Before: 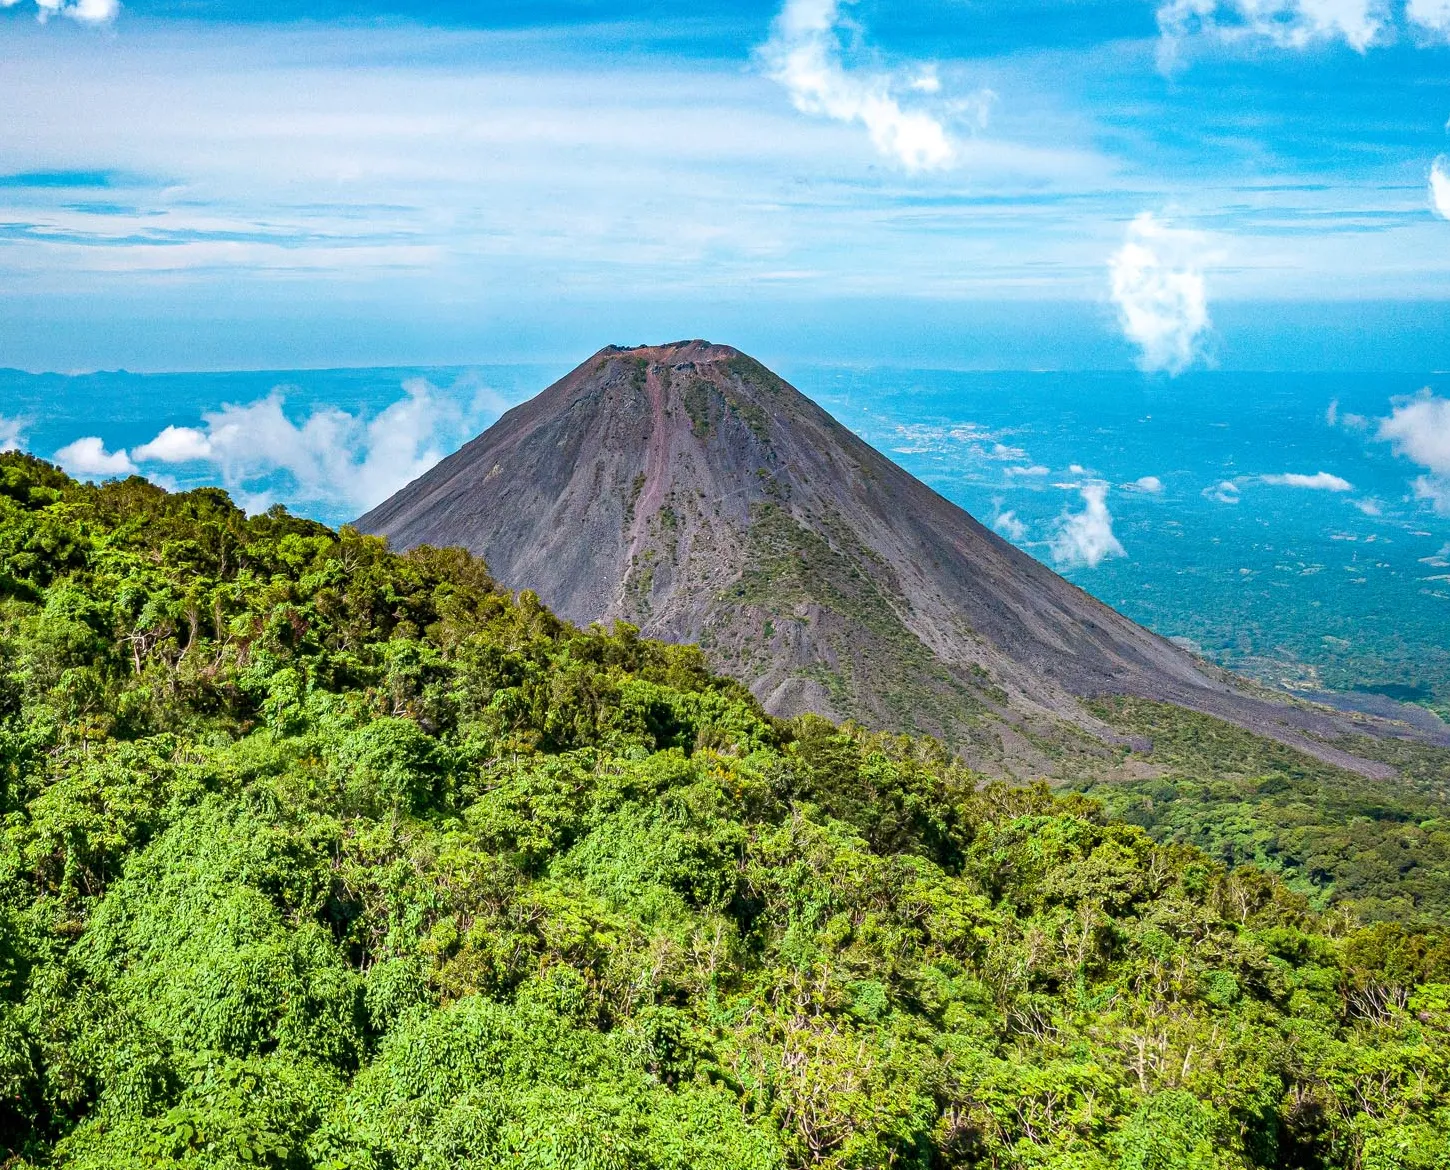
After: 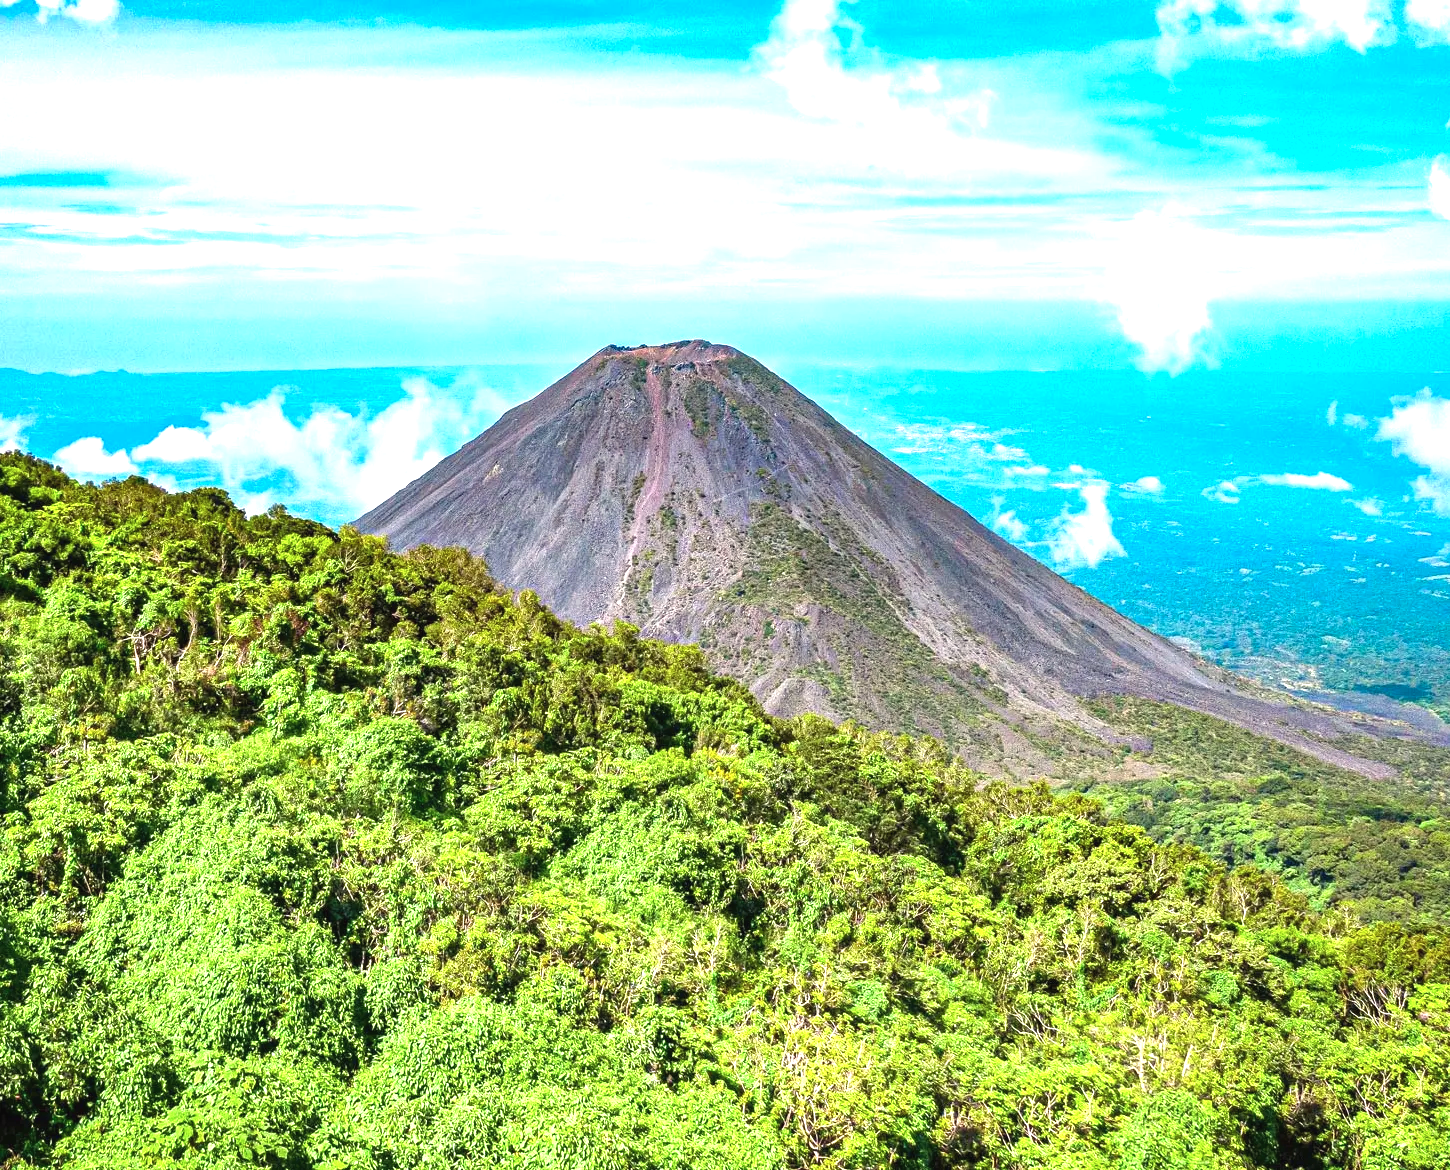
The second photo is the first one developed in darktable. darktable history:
exposure: black level correction 0, exposure 1.001 EV, compensate highlight preservation false
color balance rgb: shadows lift › chroma 1.003%, shadows lift › hue 28.38°, highlights gain › chroma 1.116%, highlights gain › hue 68.81°, global offset › luminance 0.257%, linear chroma grading › global chroma 8.751%, perceptual saturation grading › global saturation 0.689%
color zones: curves: ch1 [(0.113, 0.438) (0.75, 0.5)]; ch2 [(0.12, 0.526) (0.75, 0.5)]
